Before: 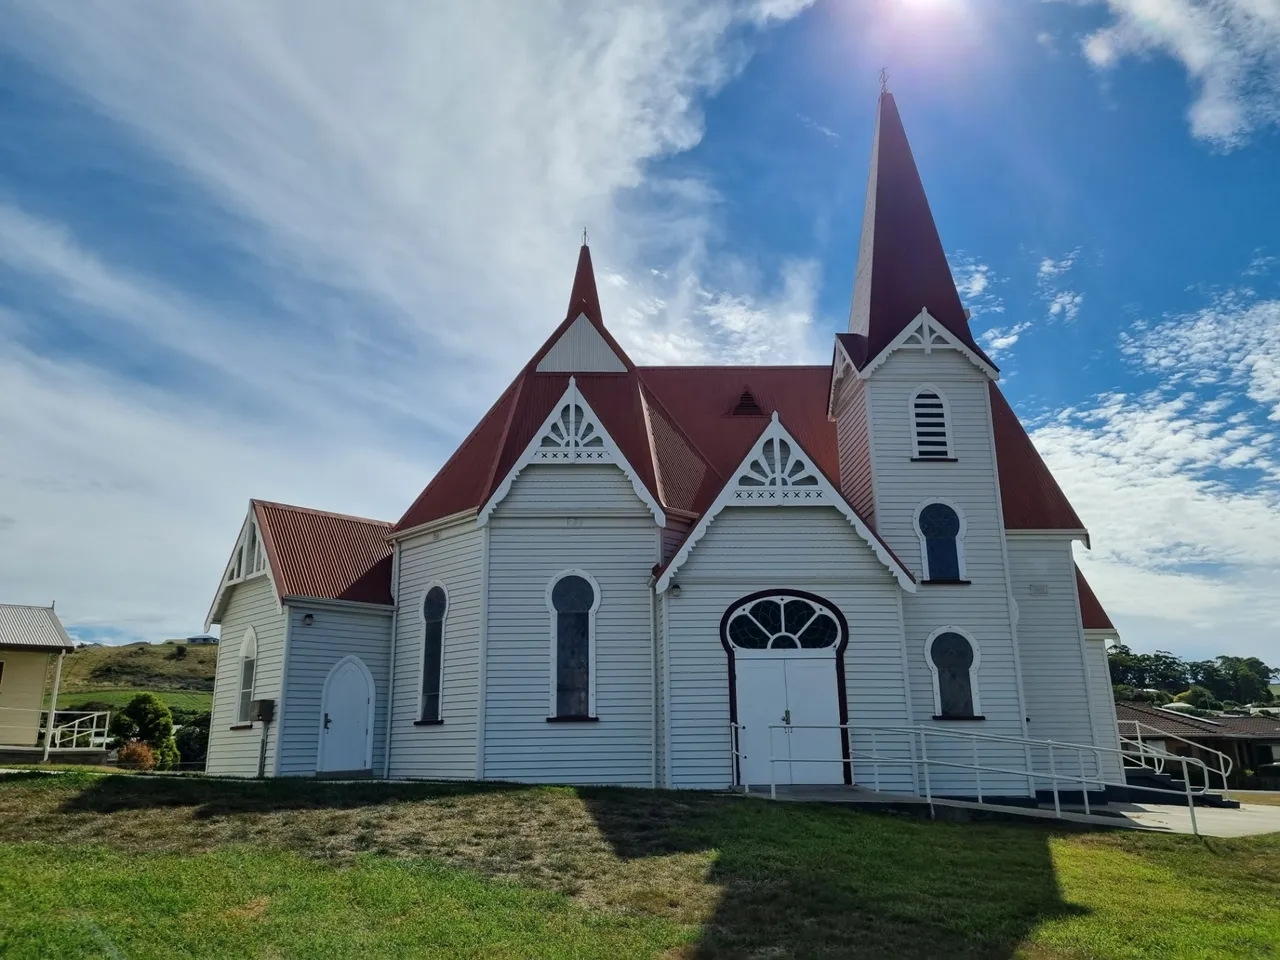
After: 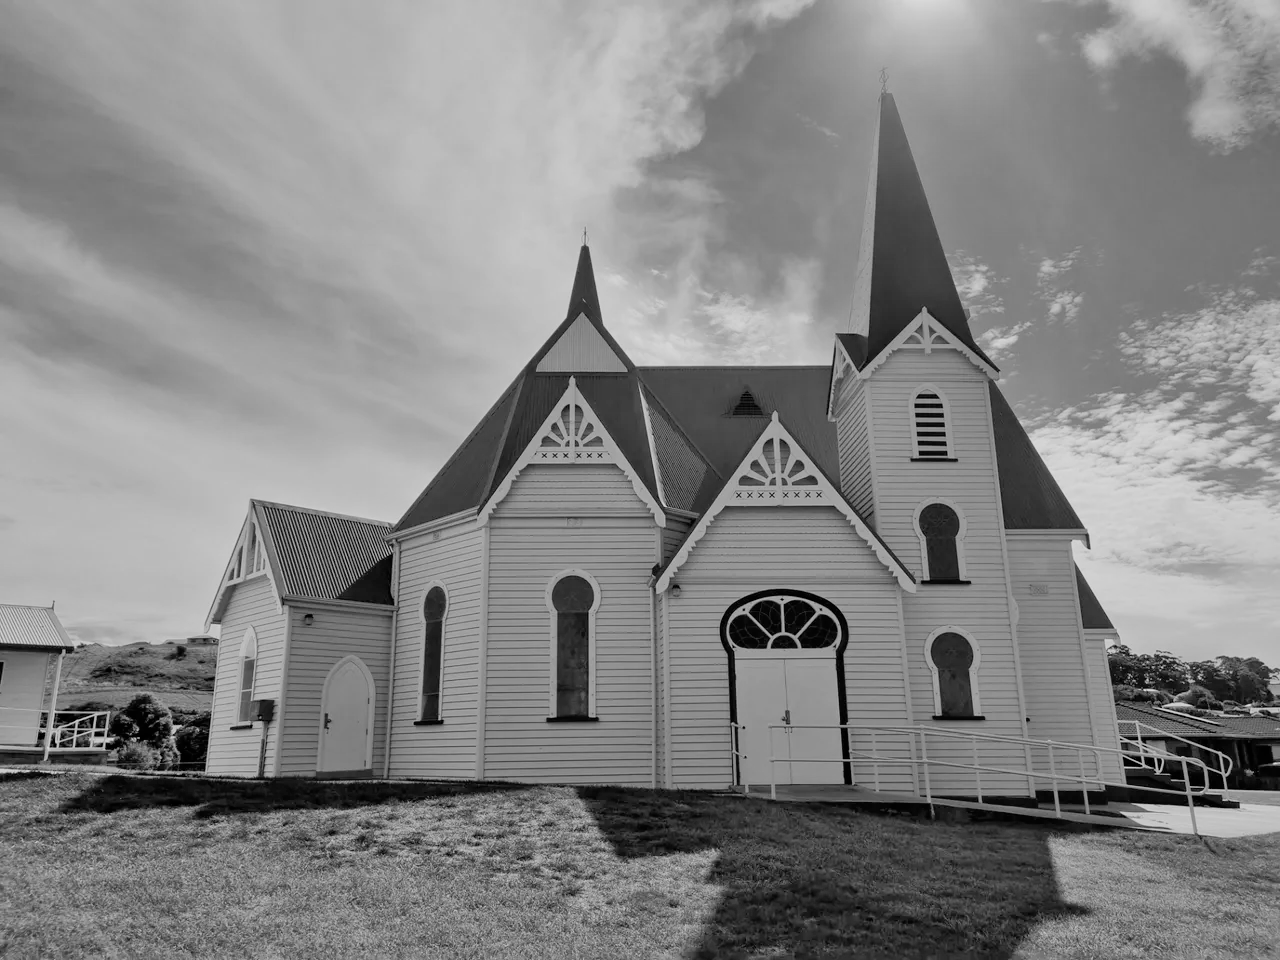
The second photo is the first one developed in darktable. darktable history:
filmic rgb: black relative exposure -7.65 EV, white relative exposure 4.56 EV, hardness 3.61
monochrome: a -4.13, b 5.16, size 1
velvia: on, module defaults
tone equalizer: -8 EV 1 EV, -7 EV 1 EV, -6 EV 1 EV, -5 EV 1 EV, -4 EV 1 EV, -3 EV 0.75 EV, -2 EV 0.5 EV, -1 EV 0.25 EV
exposure: black level correction 0.001, exposure 0.3 EV, compensate highlight preservation false
